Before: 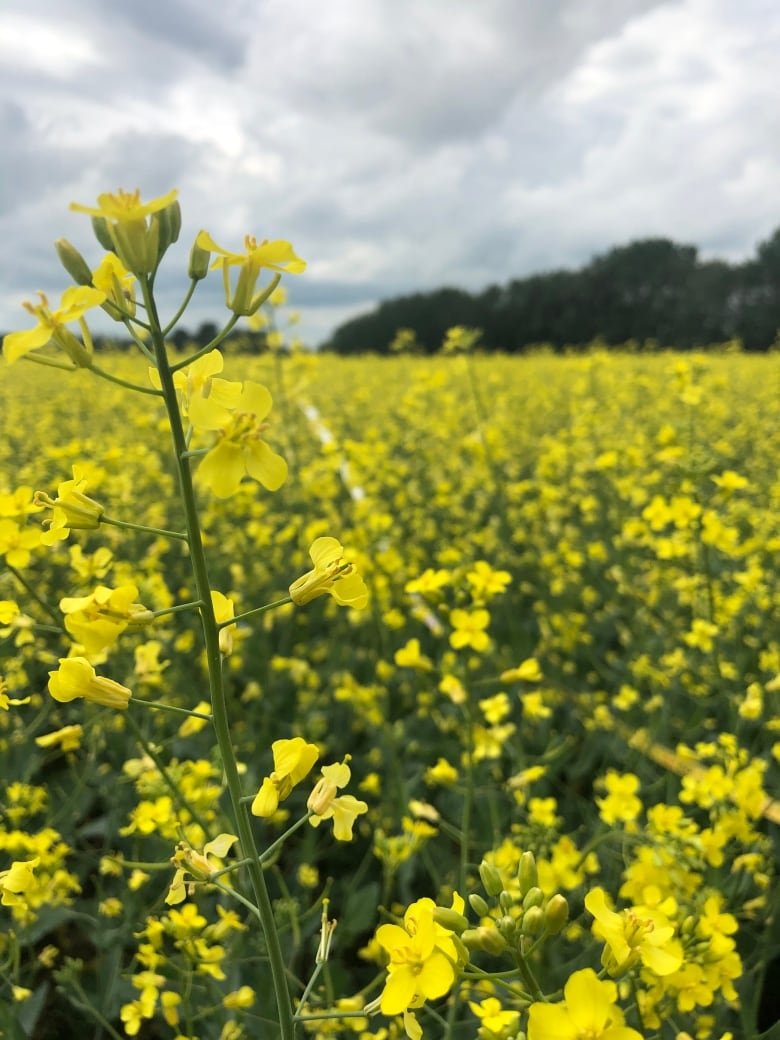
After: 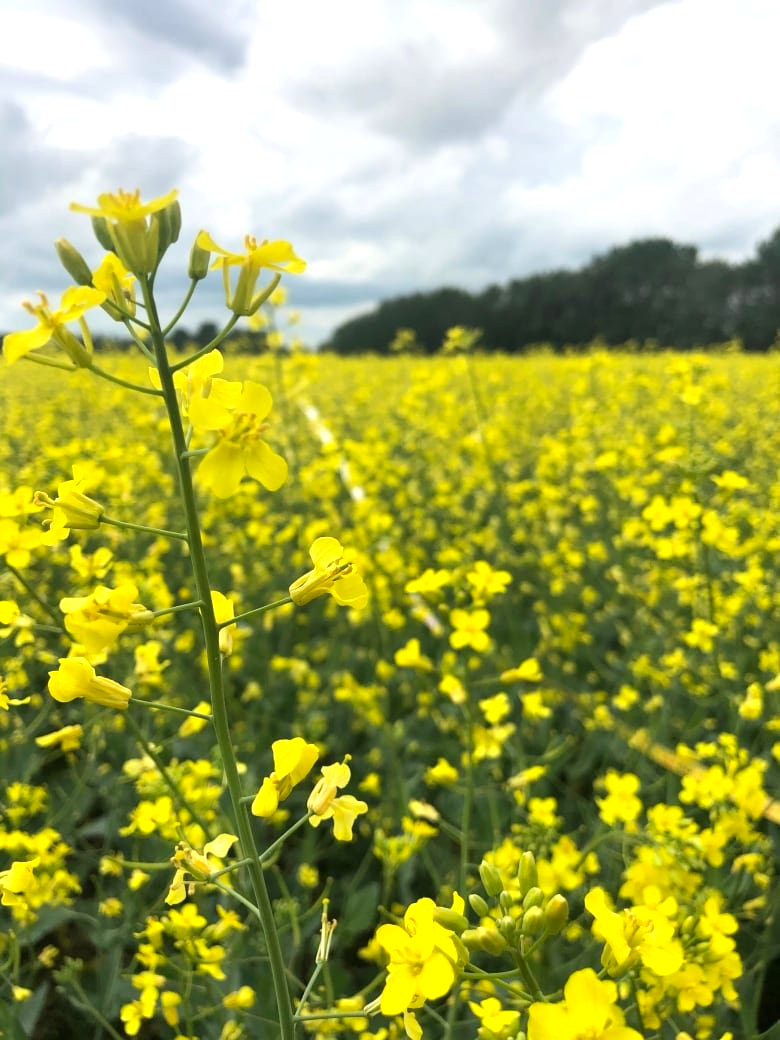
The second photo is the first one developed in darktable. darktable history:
exposure: exposure 0.785 EV, compensate highlight preservation false
shadows and highlights: radius 121.13, shadows 21.4, white point adjustment -9.72, highlights -14.39, soften with gaussian
